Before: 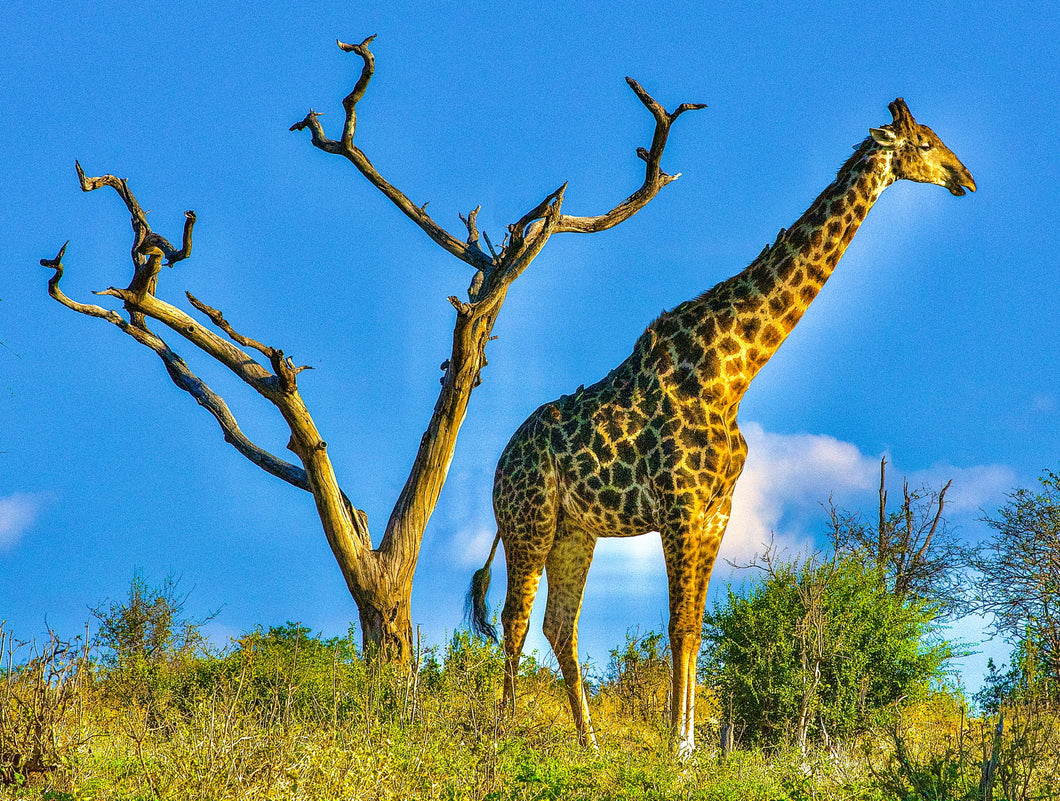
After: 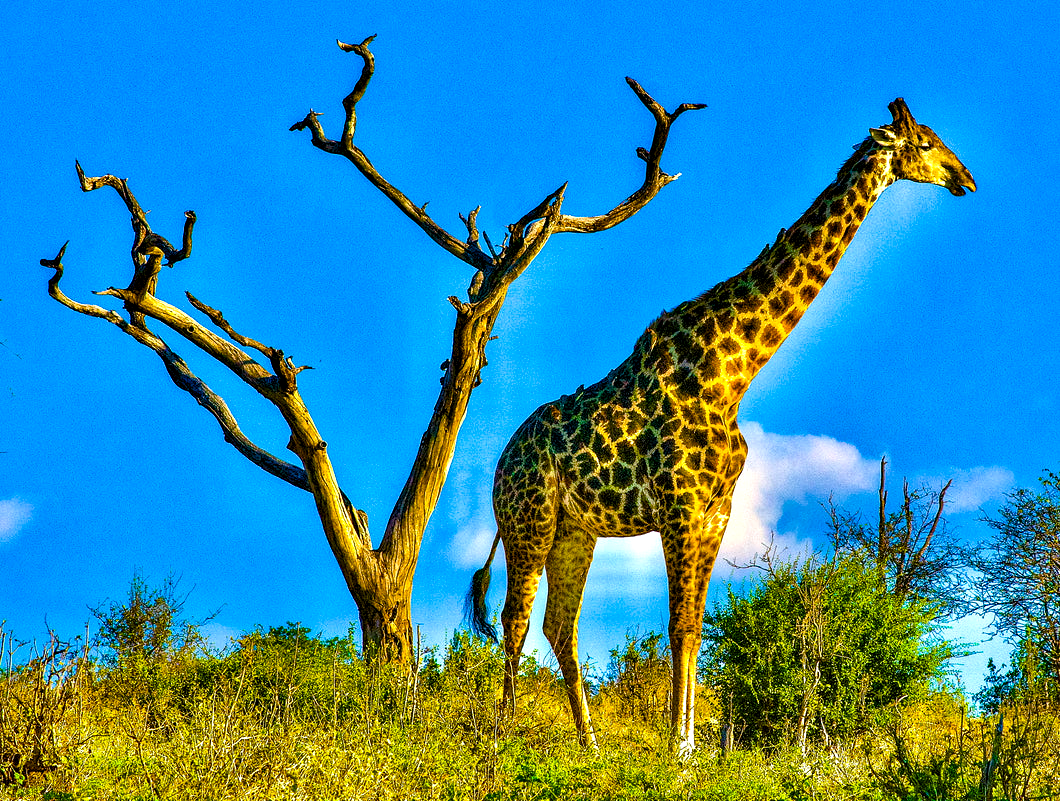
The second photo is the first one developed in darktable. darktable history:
contrast brightness saturation: contrast -0.02, brightness -0.01, saturation 0.03
color balance rgb: perceptual saturation grading › global saturation 20%, perceptual saturation grading › highlights -25%, perceptual saturation grading › shadows 50.52%, global vibrance 40.24%
local contrast: mode bilateral grid, contrast 20, coarseness 50, detail 140%, midtone range 0.2
contrast equalizer: y [[0.531, 0.548, 0.559, 0.557, 0.544, 0.527], [0.5 ×6], [0.5 ×6], [0 ×6], [0 ×6]]
